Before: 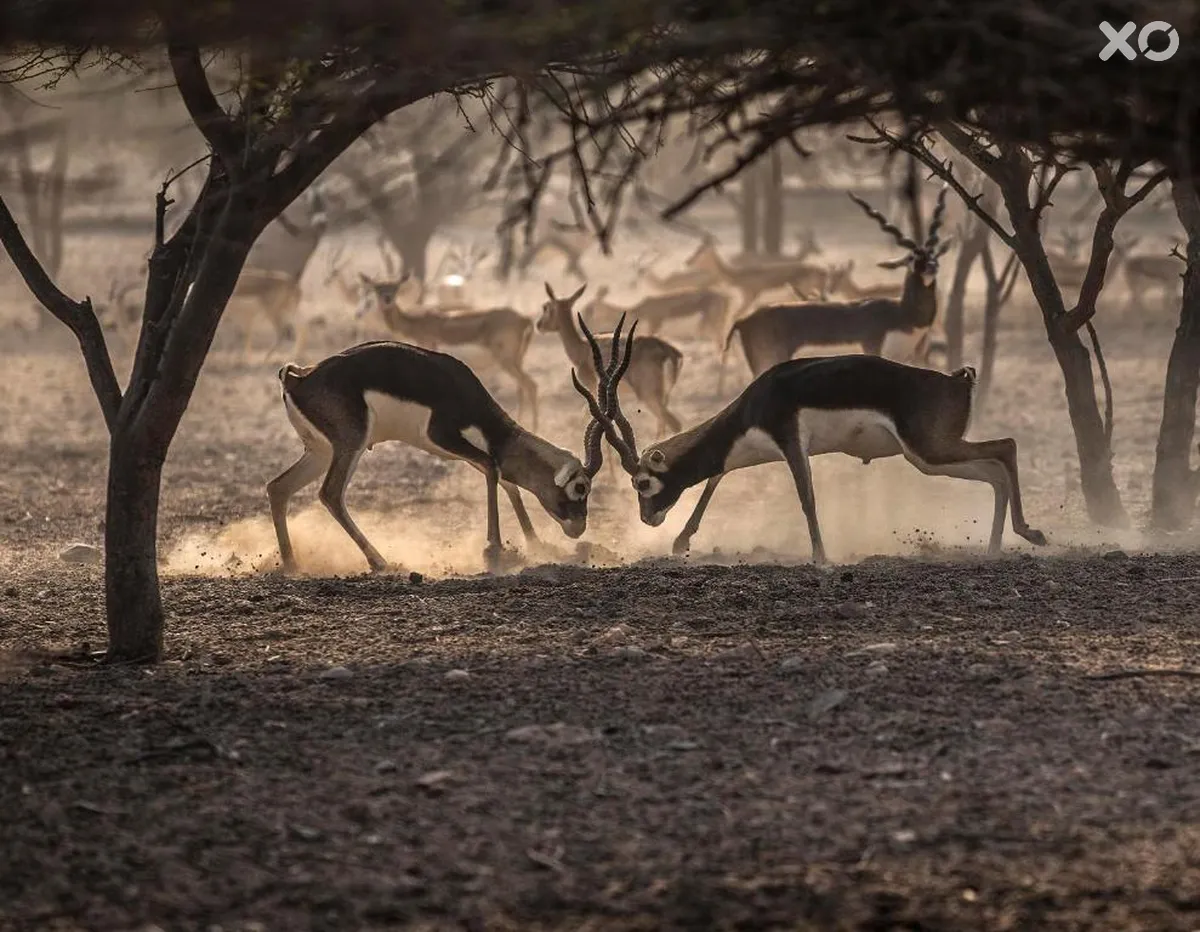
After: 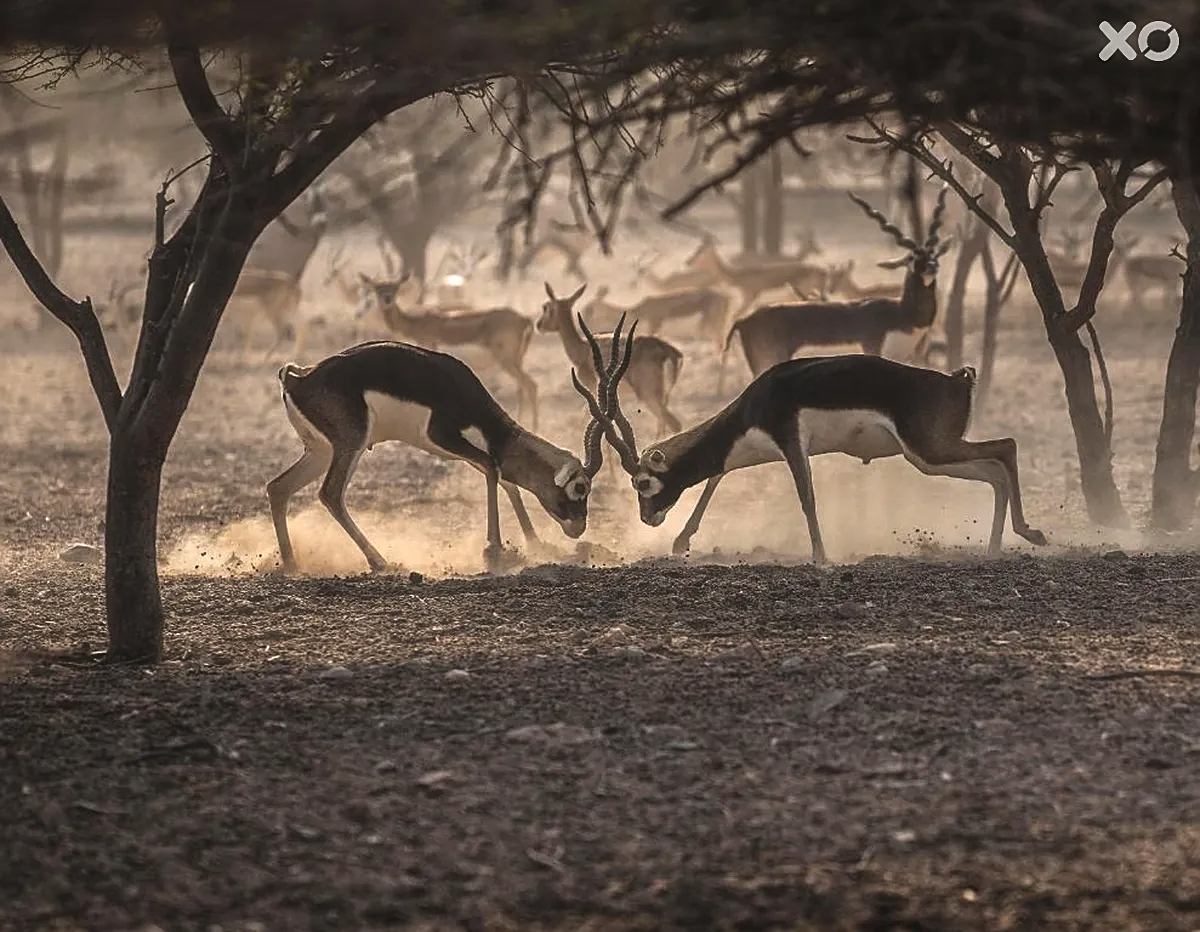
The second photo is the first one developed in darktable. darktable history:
haze removal: strength -0.097, compatibility mode true, adaptive false
sharpen: on, module defaults
exposure: black level correction -0.004, exposure 0.047 EV, compensate highlight preservation false
